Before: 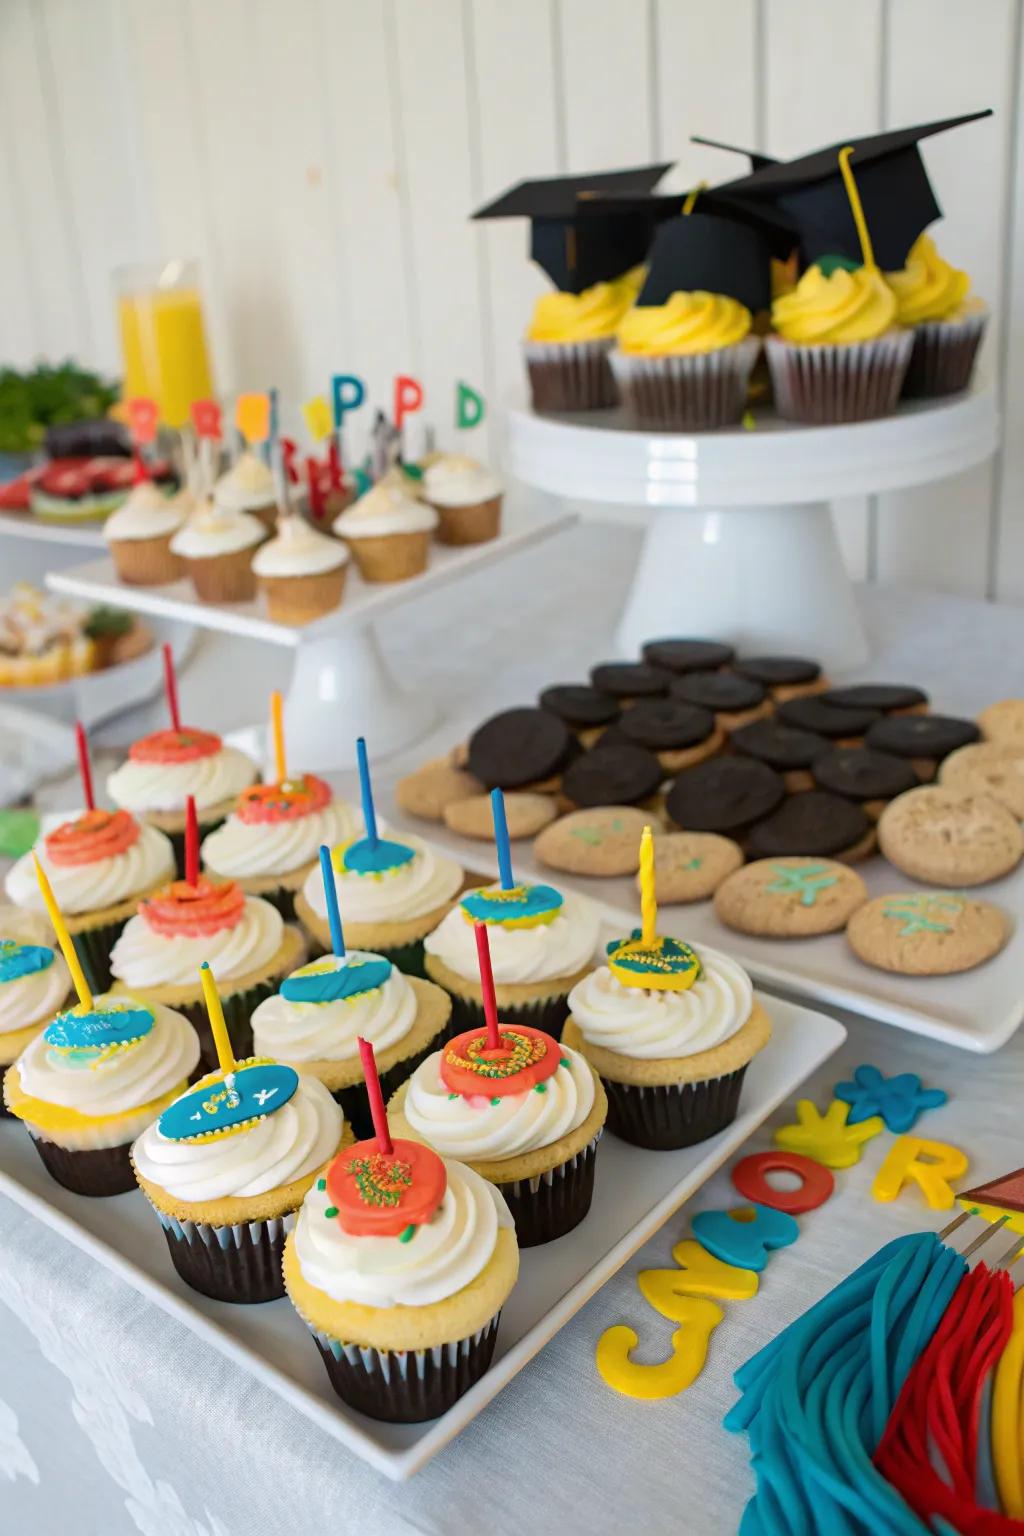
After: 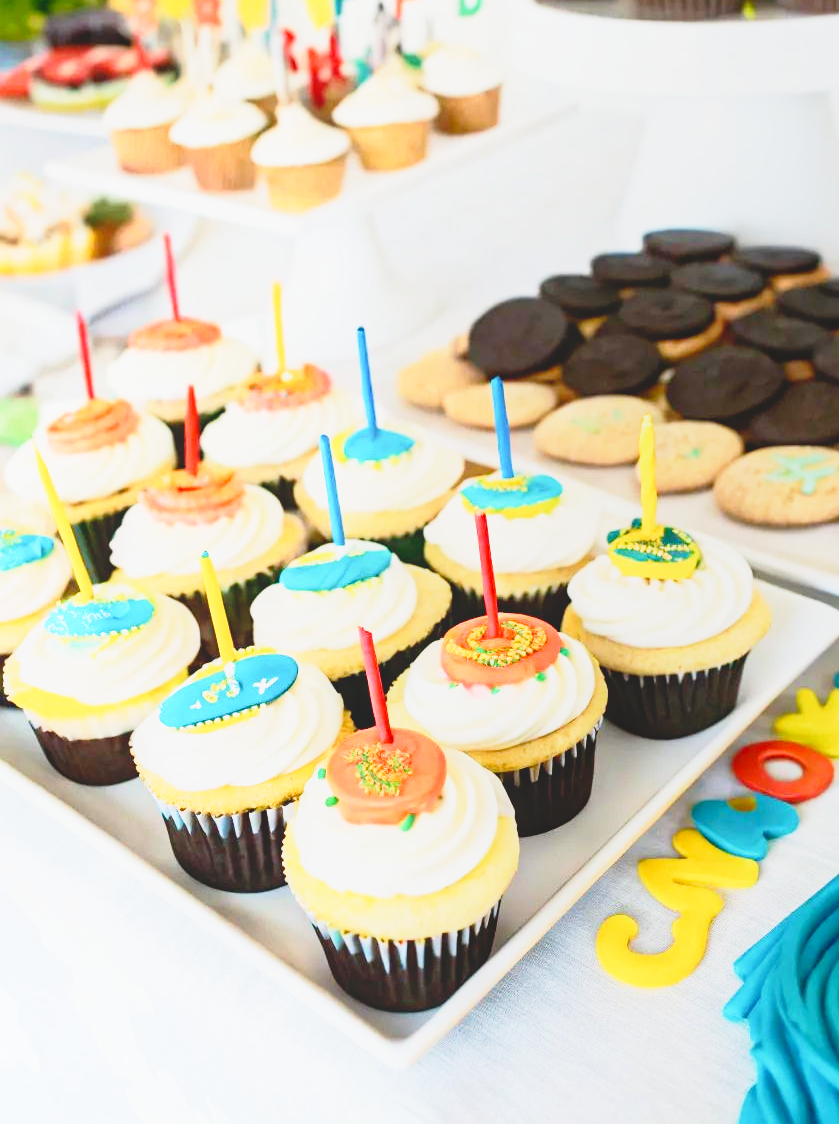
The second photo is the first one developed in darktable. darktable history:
crop: top 26.778%, right 18.015%
base curve: curves: ch0 [(0, 0) (0.012, 0.01) (0.073, 0.168) (0.31, 0.711) (0.645, 0.957) (1, 1)], preserve colors none
local contrast: highlights 68%, shadows 67%, detail 82%, midtone range 0.32
shadows and highlights: shadows -1.77, highlights 40.31
